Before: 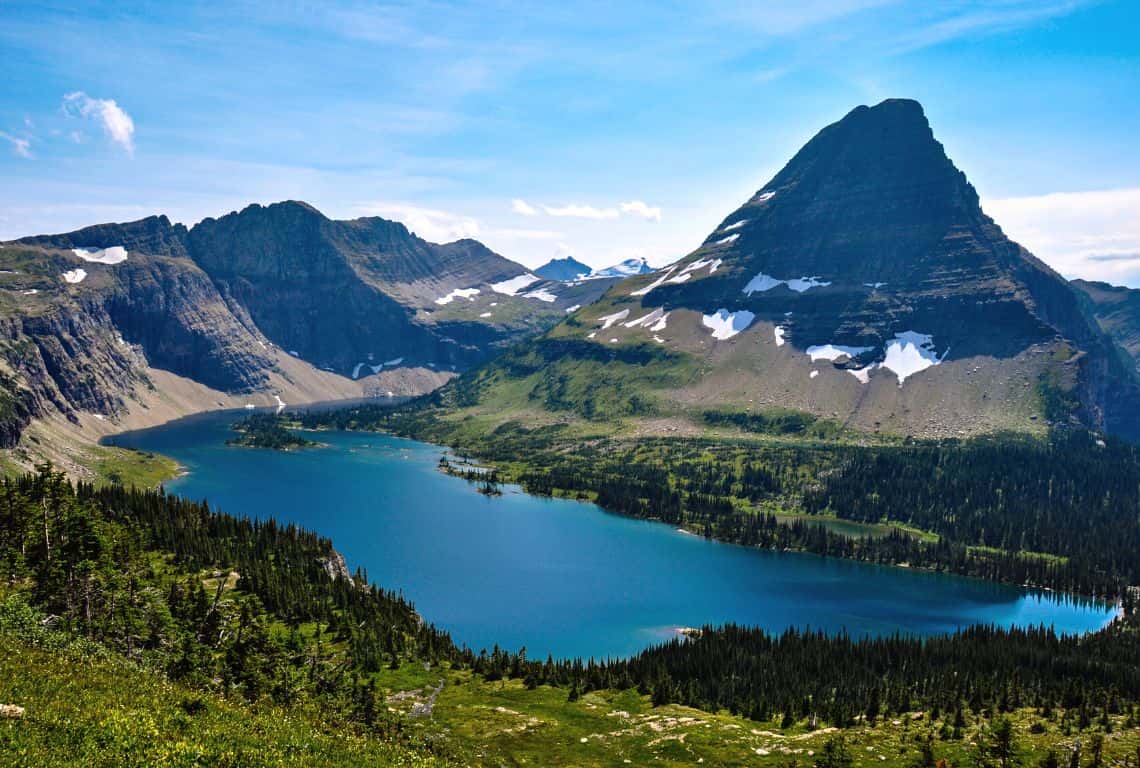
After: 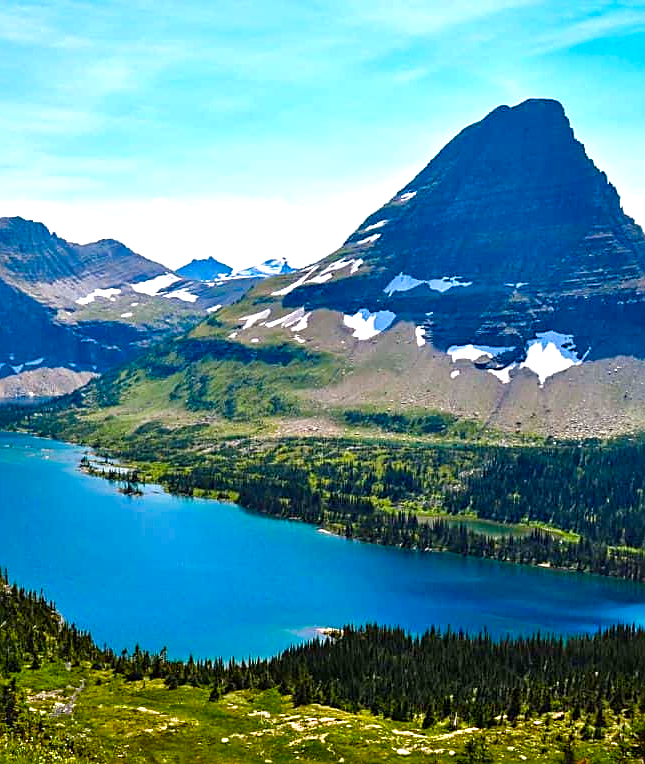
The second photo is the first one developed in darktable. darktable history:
sharpen: on, module defaults
color balance rgb: perceptual saturation grading › global saturation 38.743%, perceptual saturation grading › highlights -25.285%, perceptual saturation grading › mid-tones 35.62%, perceptual saturation grading › shadows 34.625%
exposure: exposure 0.604 EV, compensate highlight preservation false
crop: left 31.544%, top 0.019%, right 11.705%
